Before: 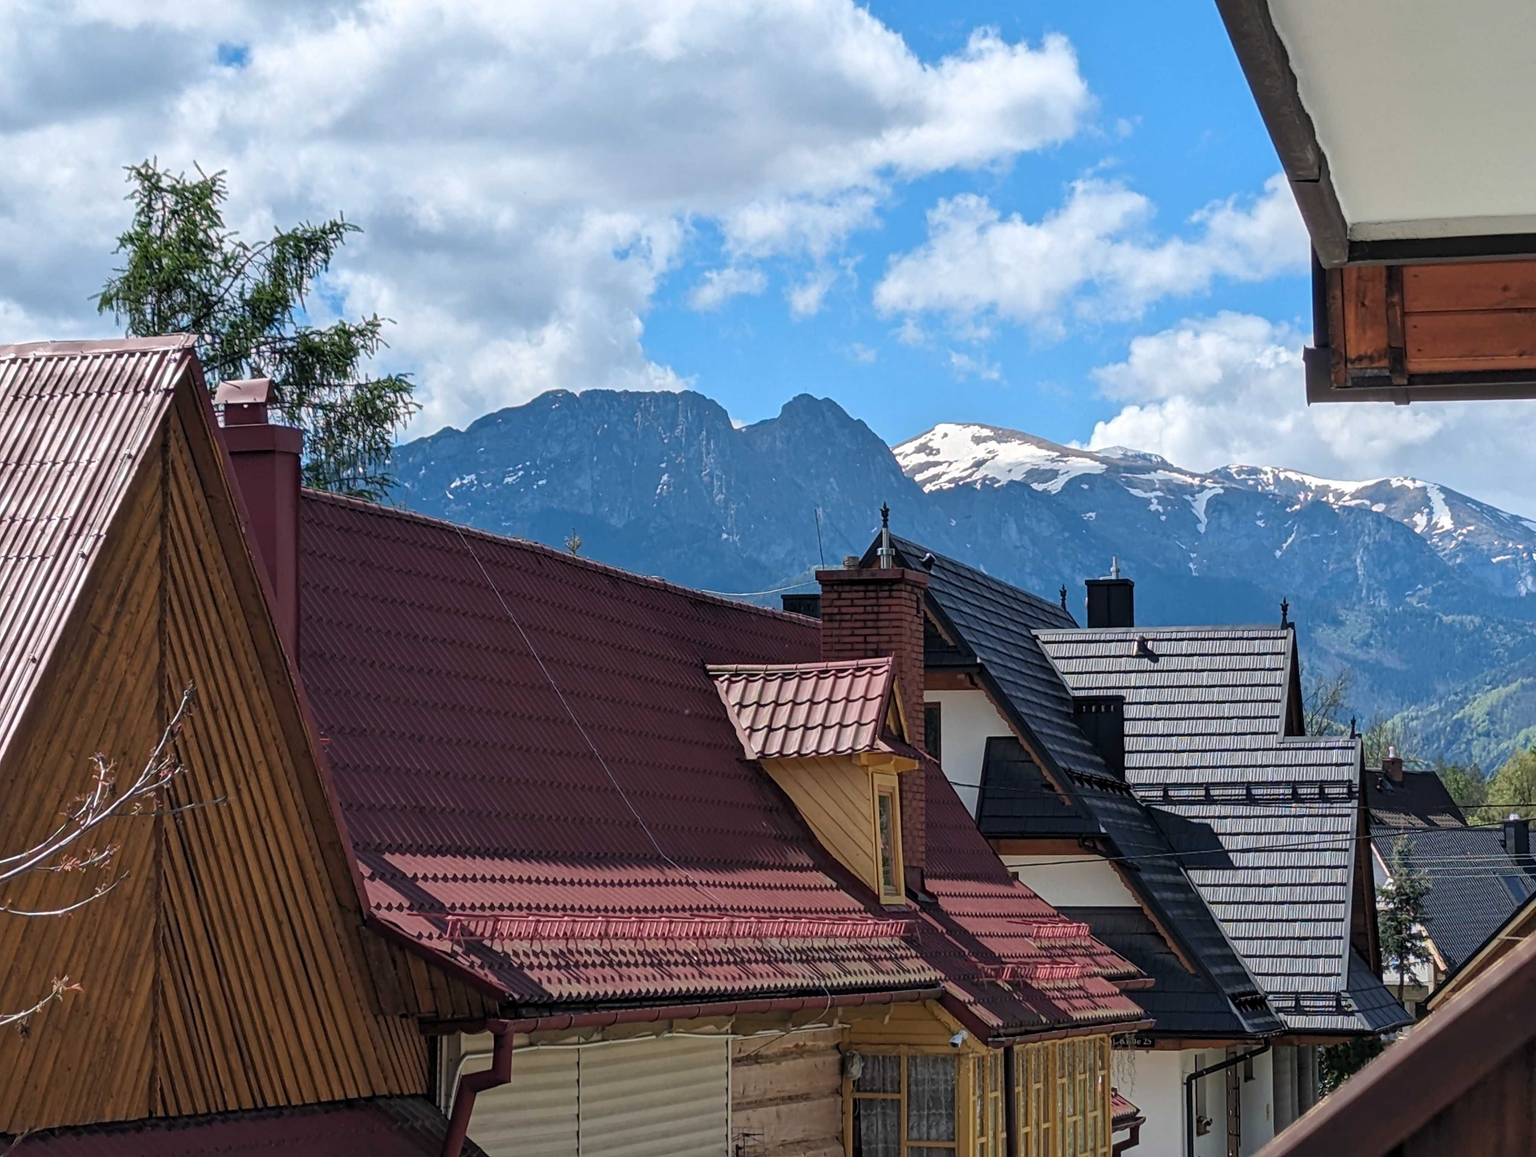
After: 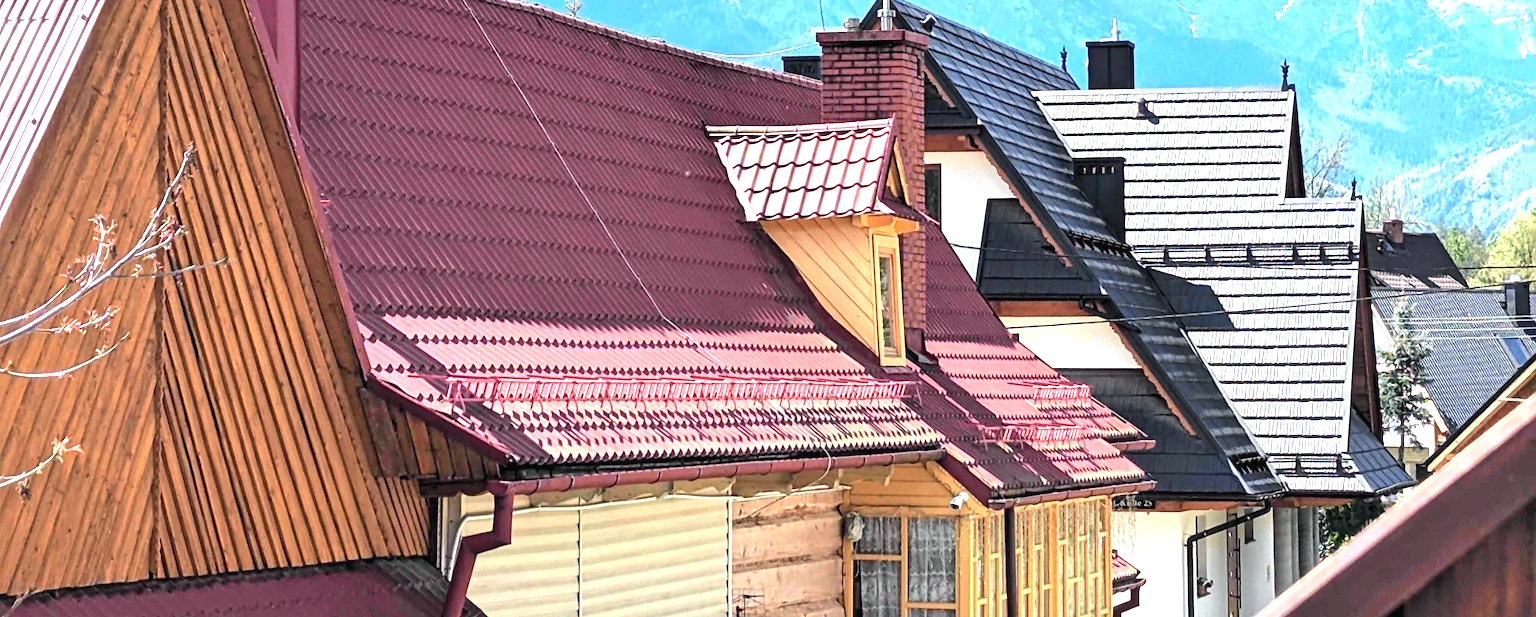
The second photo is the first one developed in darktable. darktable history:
tone curve: curves: ch0 [(0, 0.015) (0.037, 0.032) (0.131, 0.113) (0.275, 0.26) (0.497, 0.531) (0.617, 0.663) (0.704, 0.748) (0.813, 0.842) (0.911, 0.931) (0.997, 1)]; ch1 [(0, 0) (0.301, 0.3) (0.444, 0.438) (0.493, 0.494) (0.501, 0.499) (0.534, 0.543) (0.582, 0.605) (0.658, 0.687) (0.746, 0.79) (1, 1)]; ch2 [(0, 0) (0.246, 0.234) (0.36, 0.356) (0.415, 0.426) (0.476, 0.492) (0.502, 0.499) (0.525, 0.513) (0.533, 0.534) (0.586, 0.598) (0.634, 0.643) (0.706, 0.717) (0.853, 0.83) (1, 0.951)], color space Lab, independent channels, preserve colors none
crop and rotate: top 46.561%, right 0.001%
exposure: exposure 2.189 EV, compensate highlight preservation false
tone equalizer: edges refinement/feathering 500, mask exposure compensation -1.57 EV, preserve details no
